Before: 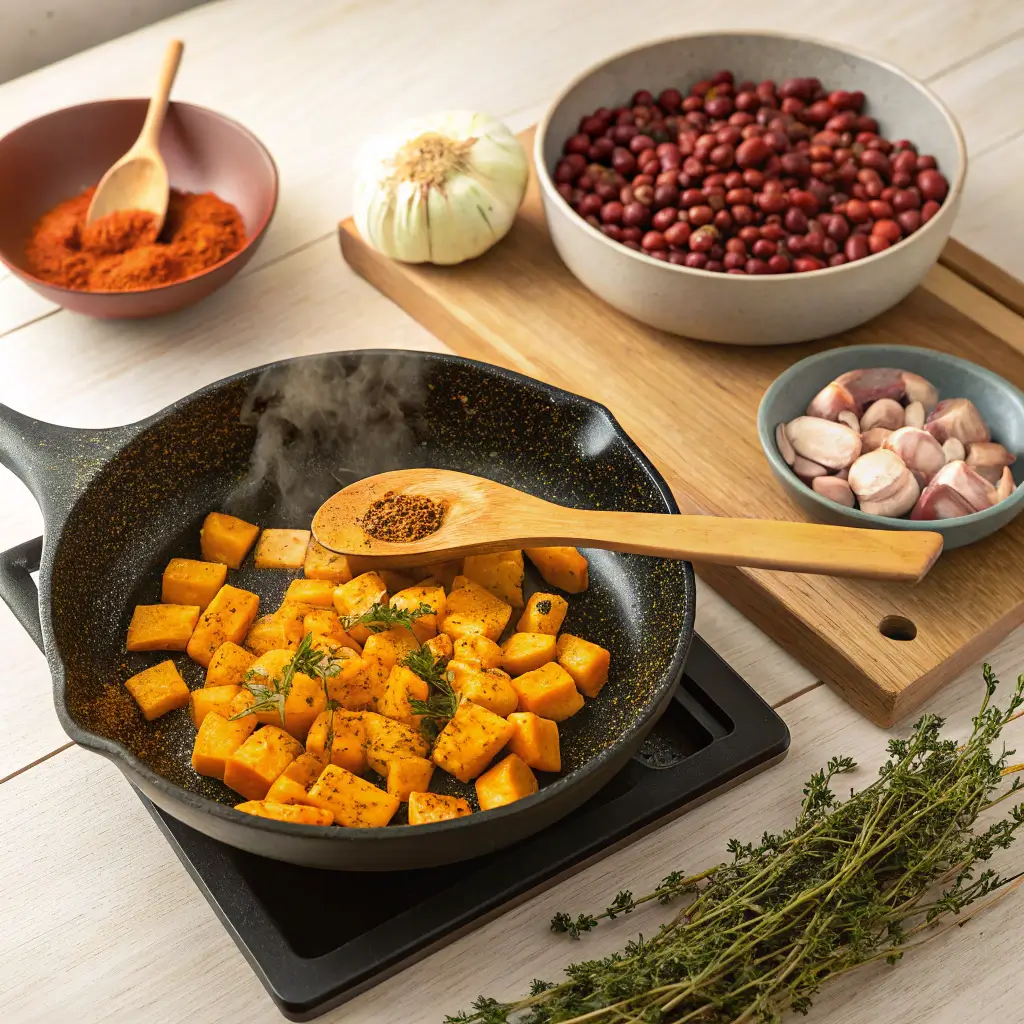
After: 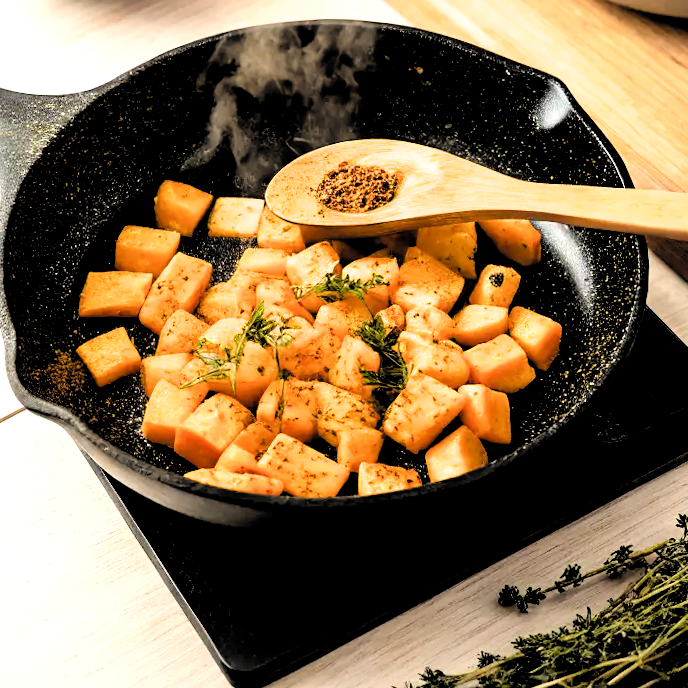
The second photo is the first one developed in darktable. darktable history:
filmic rgb: middle gray luminance 13.55%, black relative exposure -1.97 EV, white relative exposure 3.1 EV, threshold 6 EV, target black luminance 0%, hardness 1.79, latitude 59.23%, contrast 1.728, highlights saturation mix 5%, shadows ↔ highlights balance -37.52%, add noise in highlights 0, color science v3 (2019), use custom middle-gray values true, iterations of high-quality reconstruction 0, contrast in highlights soft, enable highlight reconstruction true
color balance rgb: shadows lift › chroma 1%, shadows lift › hue 28.8°, power › hue 60°, highlights gain › chroma 1%, highlights gain › hue 60°, global offset › luminance 0.25%, perceptual saturation grading › highlights -20%, perceptual saturation grading › shadows 20%, perceptual brilliance grading › highlights 10%, perceptual brilliance grading › shadows -5%, global vibrance 19.67%
crop and rotate: angle -0.82°, left 3.85%, top 31.828%, right 27.992%
